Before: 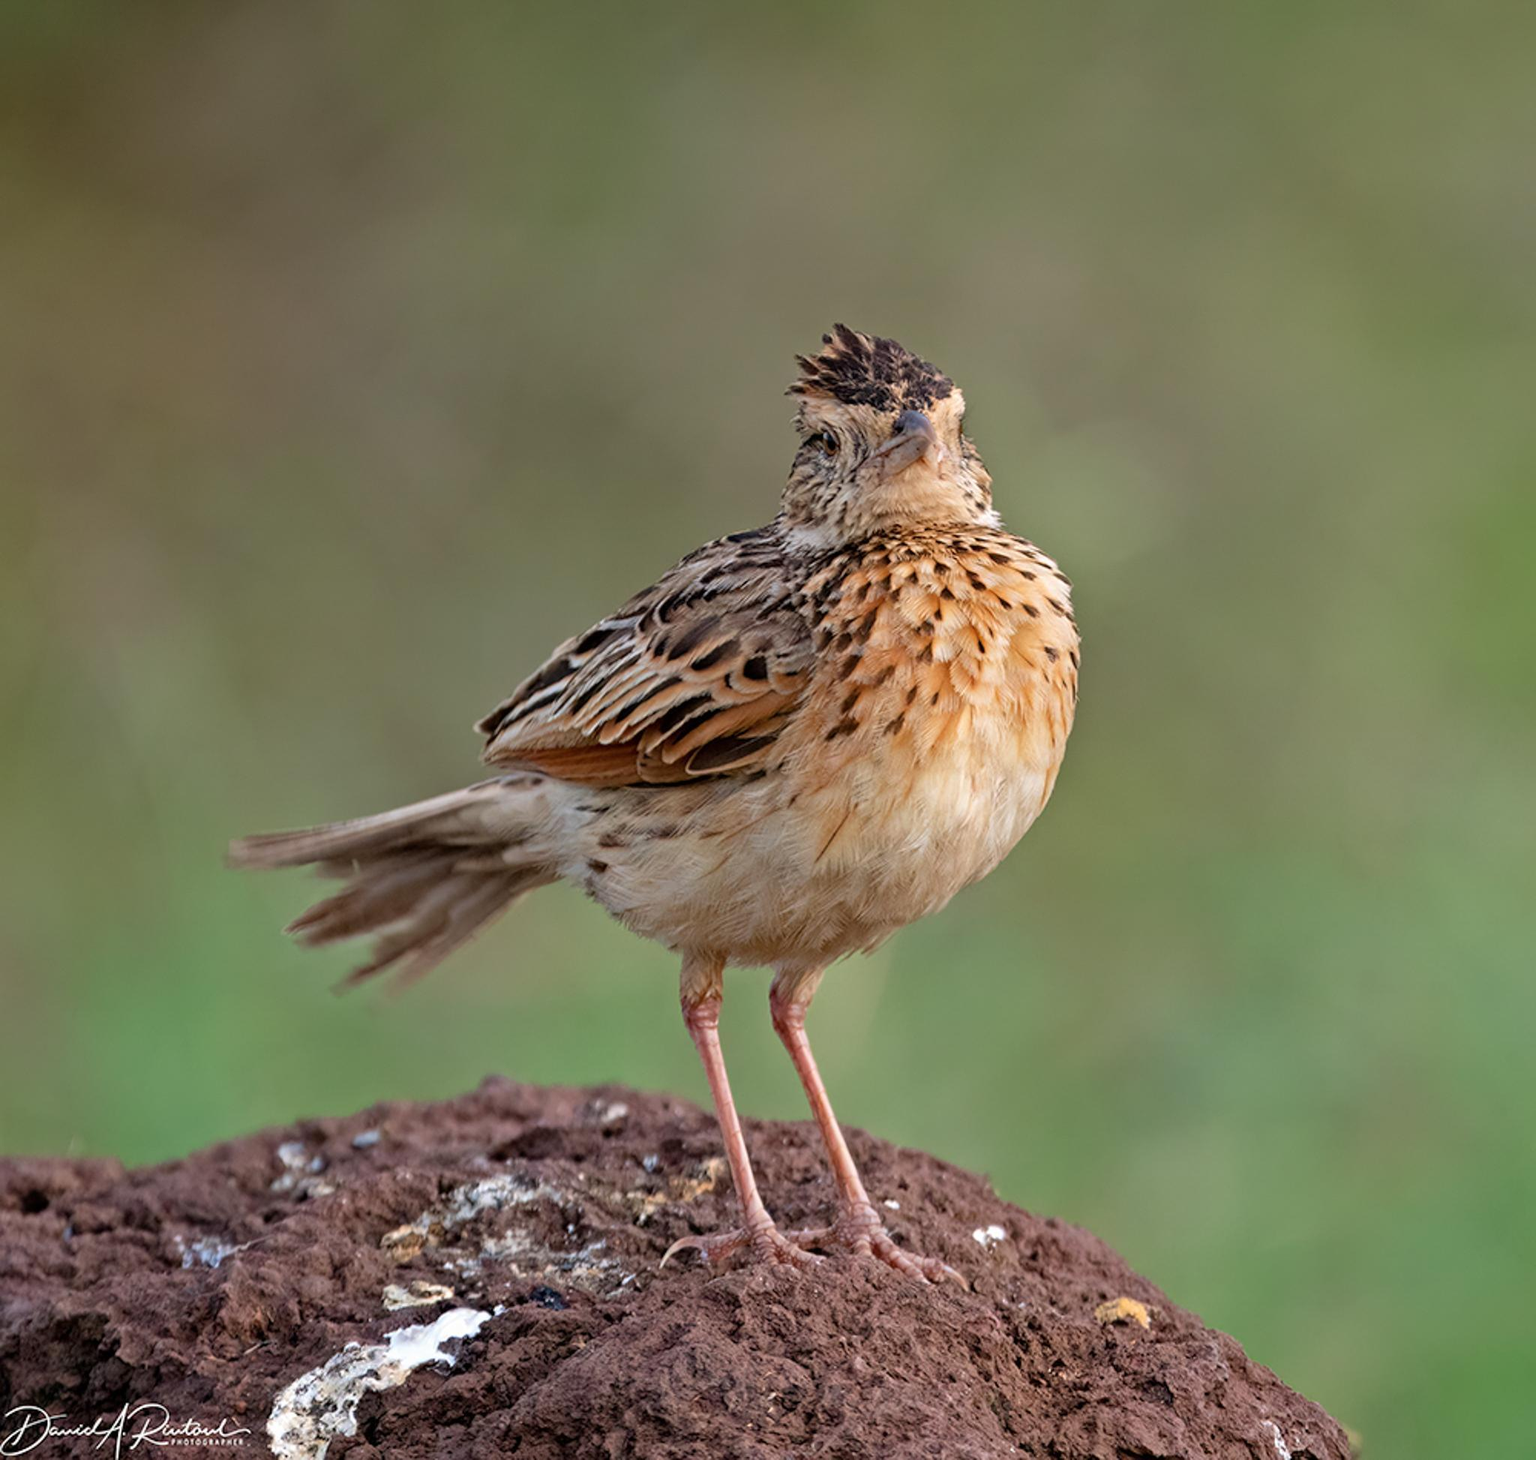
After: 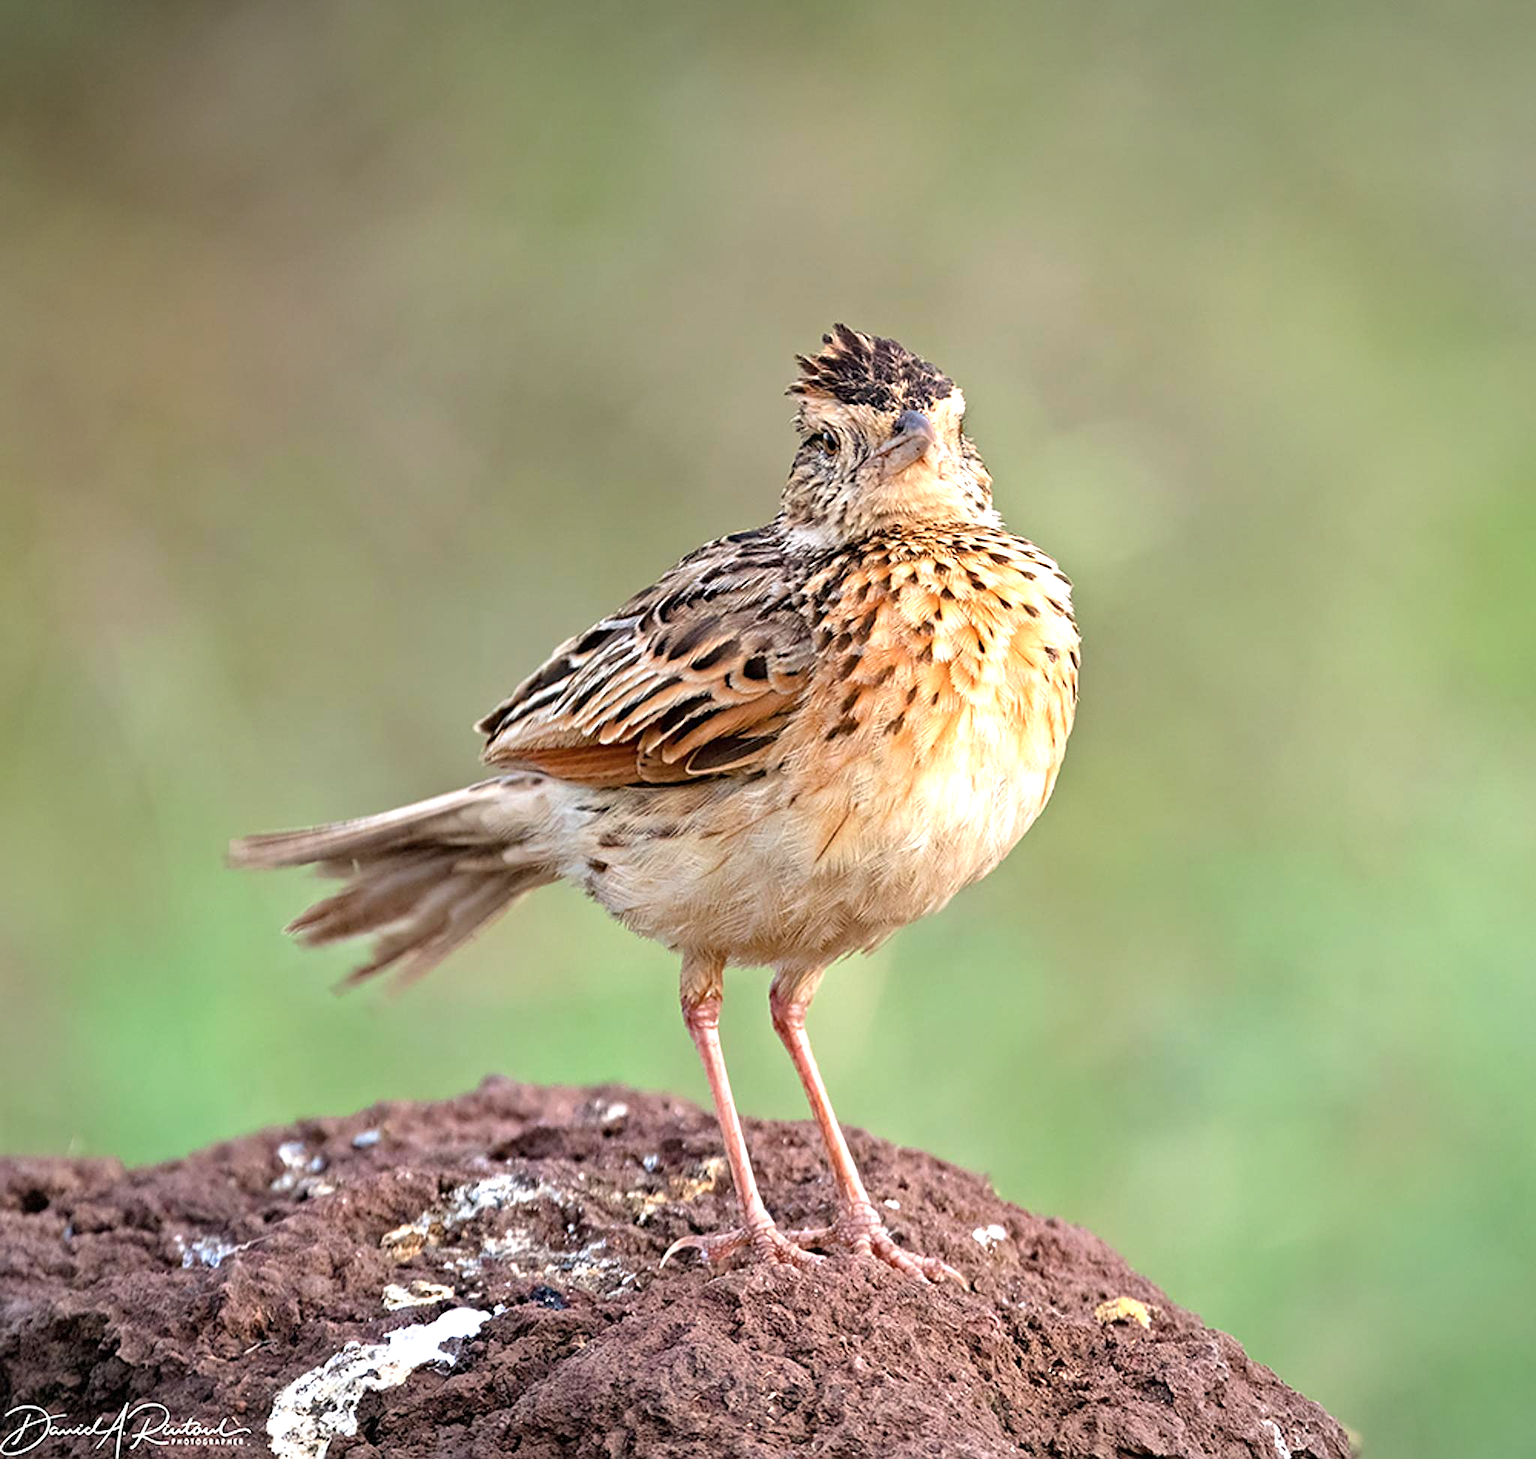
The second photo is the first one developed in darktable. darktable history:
exposure: exposure 1 EV, compensate highlight preservation false
vignetting: fall-off start 85%, fall-off radius 80%, brightness -0.182, saturation -0.3, width/height ratio 1.219, dithering 8-bit output, unbound false
sharpen: on, module defaults
